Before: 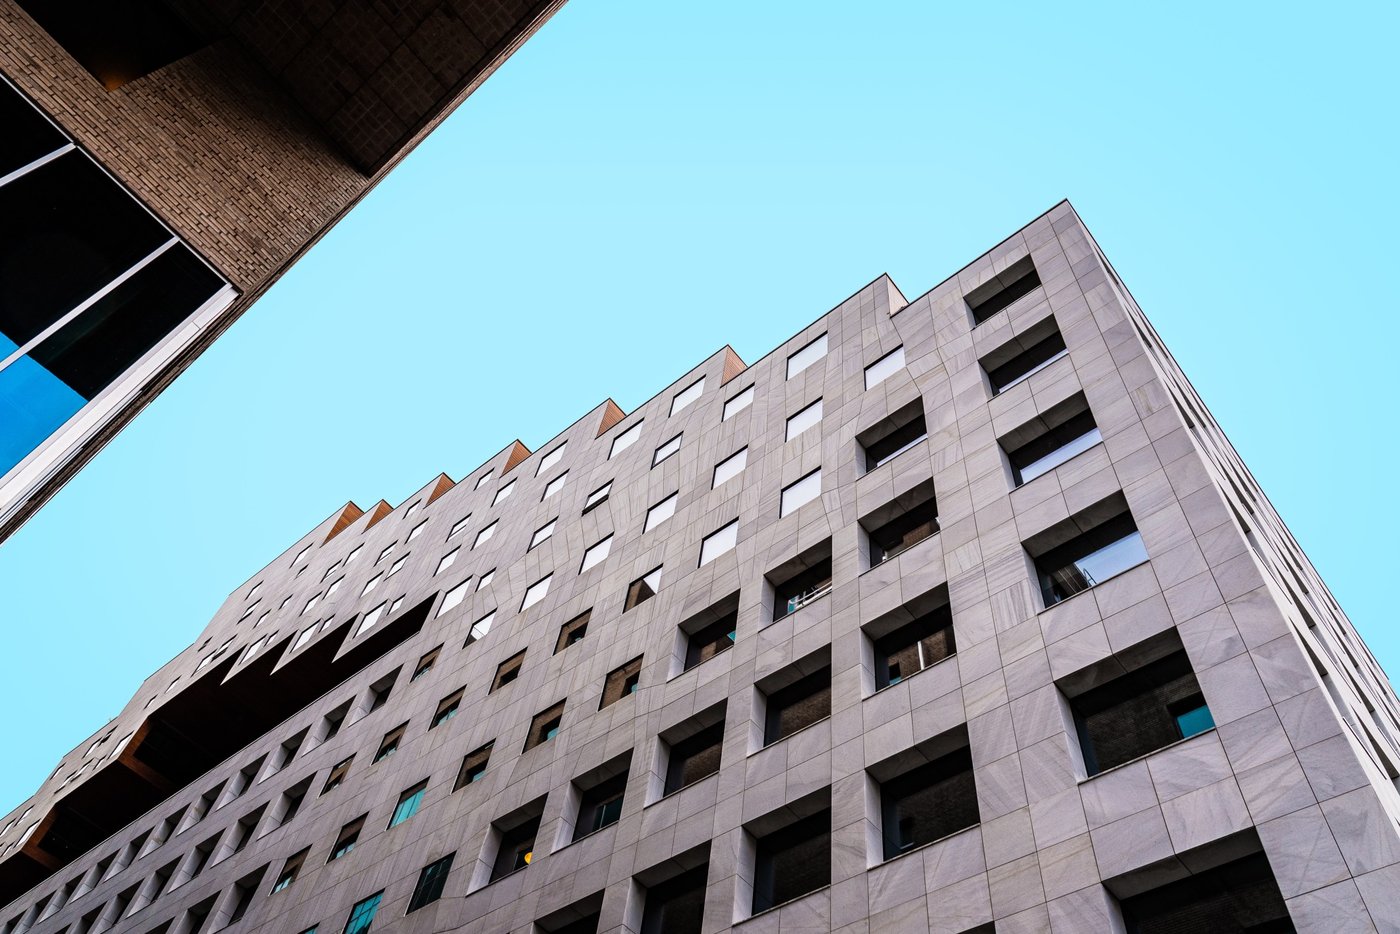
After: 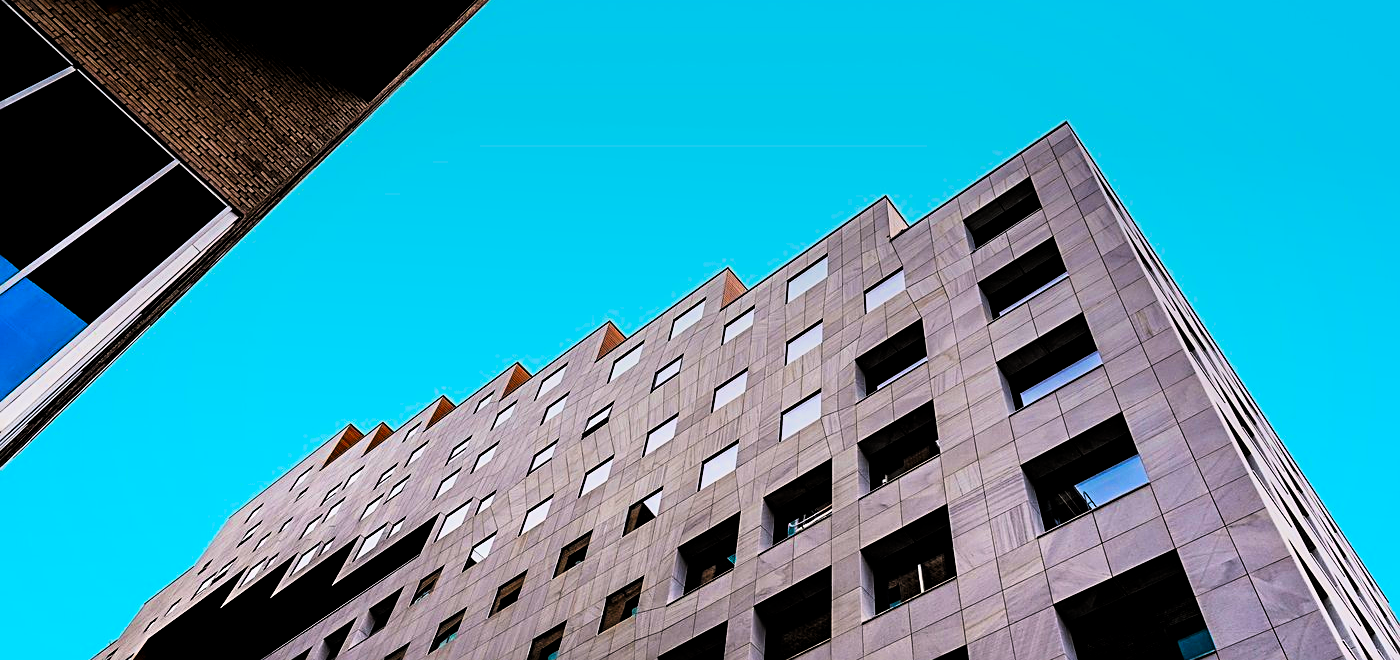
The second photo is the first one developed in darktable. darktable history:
sharpen: on, module defaults
color zones: curves: ch0 [(0, 0.425) (0.143, 0.422) (0.286, 0.42) (0.429, 0.419) (0.571, 0.419) (0.714, 0.42) (0.857, 0.422) (1, 0.425)]; ch1 [(0, 0.666) (0.143, 0.669) (0.286, 0.671) (0.429, 0.67) (0.571, 0.67) (0.714, 0.67) (0.857, 0.67) (1, 0.666)]
white balance: emerald 1
graduated density: rotation 5.63°, offset 76.9
crop and rotate: top 8.293%, bottom 20.996%
contrast brightness saturation: saturation 0.5
tone curve: curves: ch0 [(0, 0) (0.078, 0) (0.241, 0.056) (0.59, 0.574) (0.802, 0.868) (1, 1)], color space Lab, linked channels, preserve colors none
